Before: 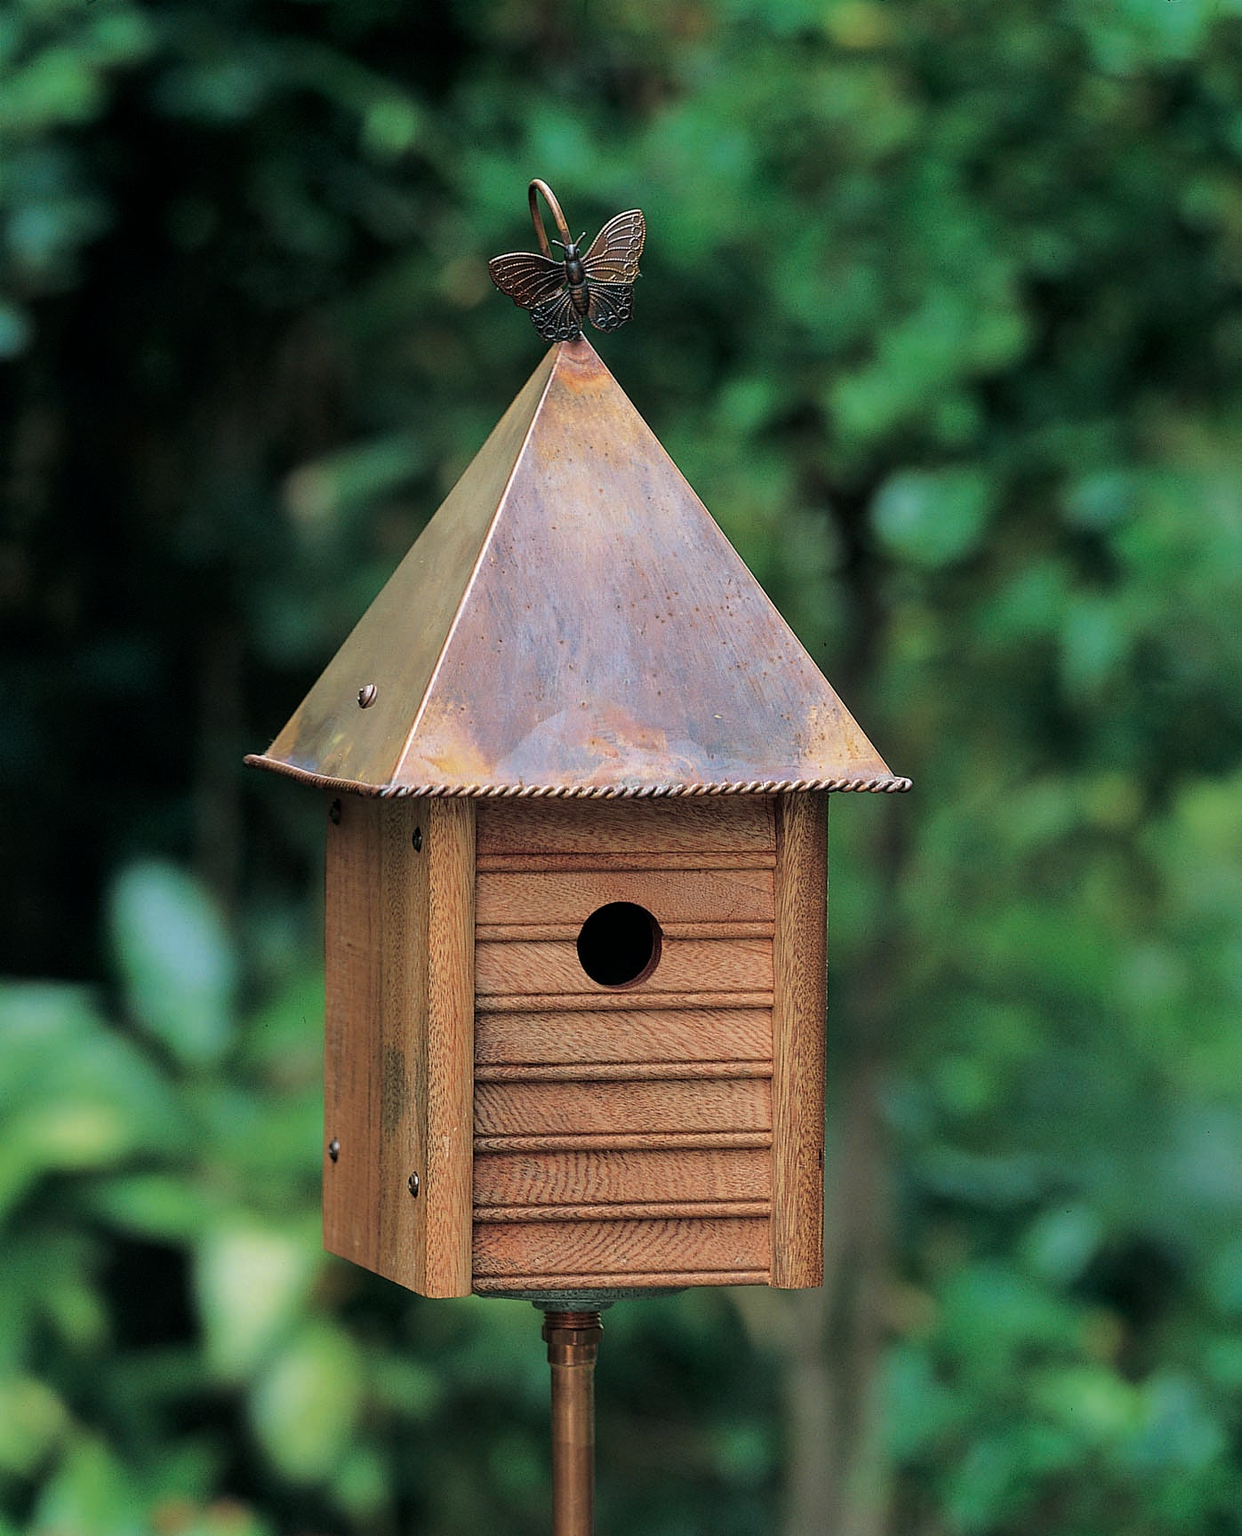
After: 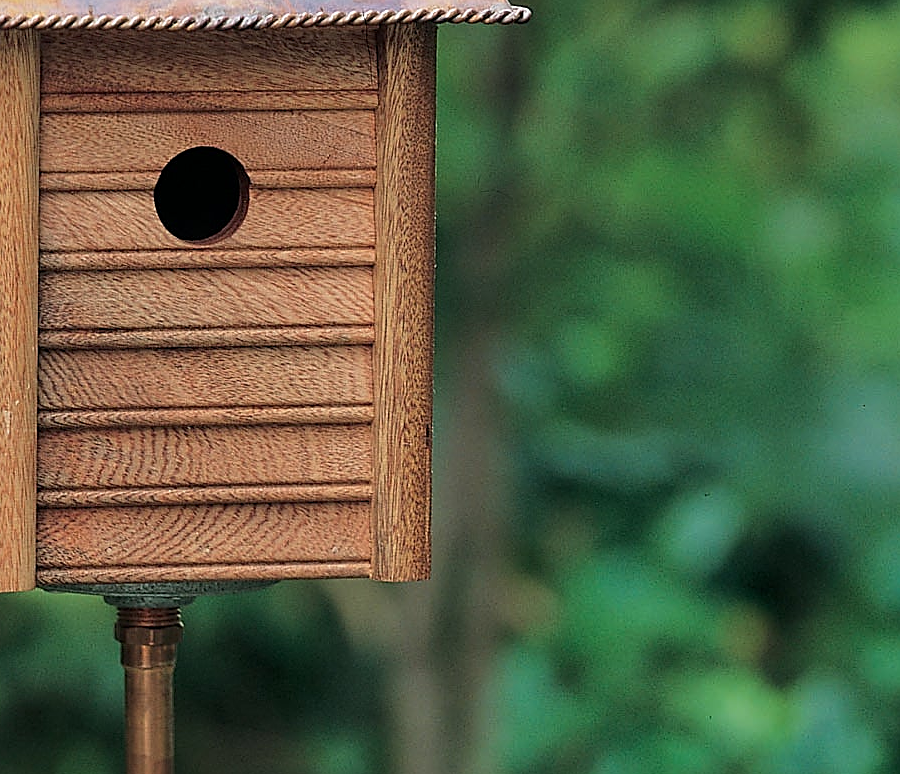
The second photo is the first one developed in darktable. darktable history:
sharpen: on, module defaults
crop and rotate: left 35.509%, top 50.238%, bottom 4.934%
